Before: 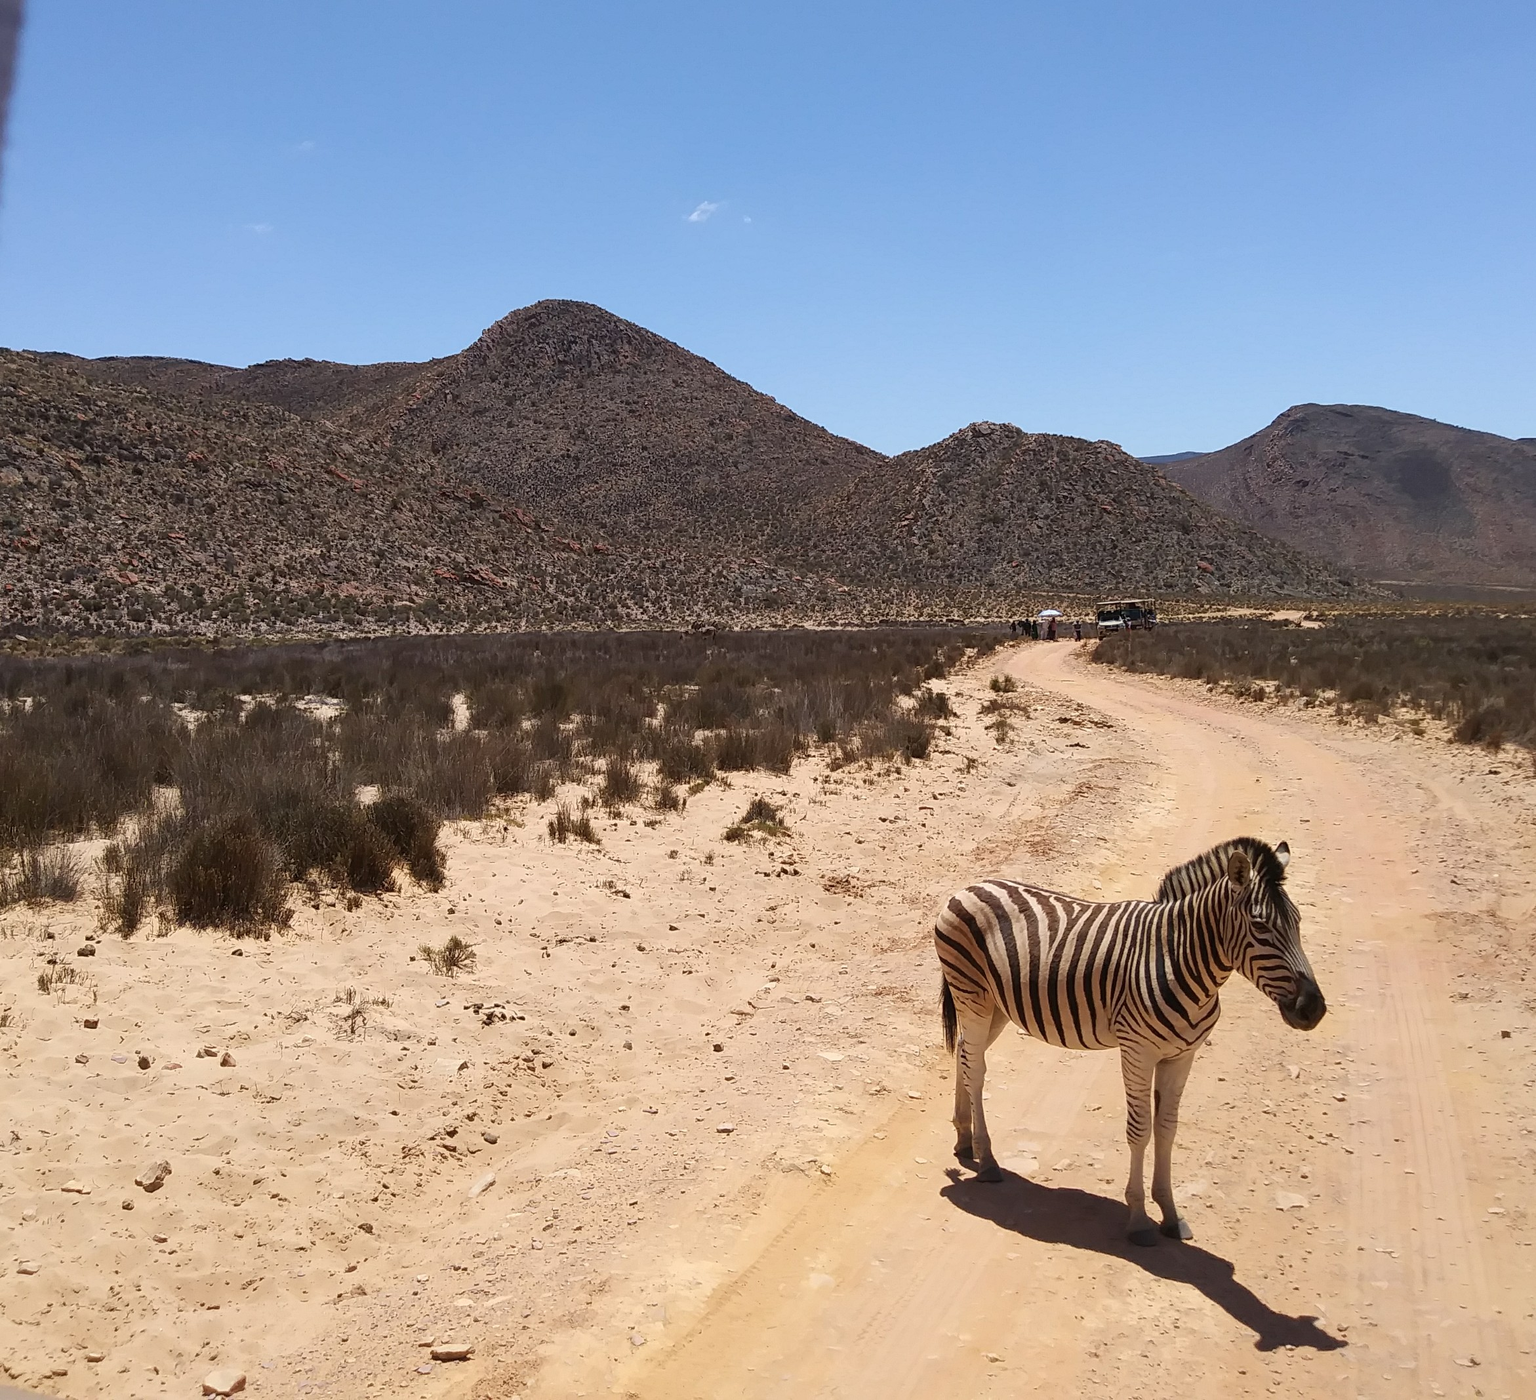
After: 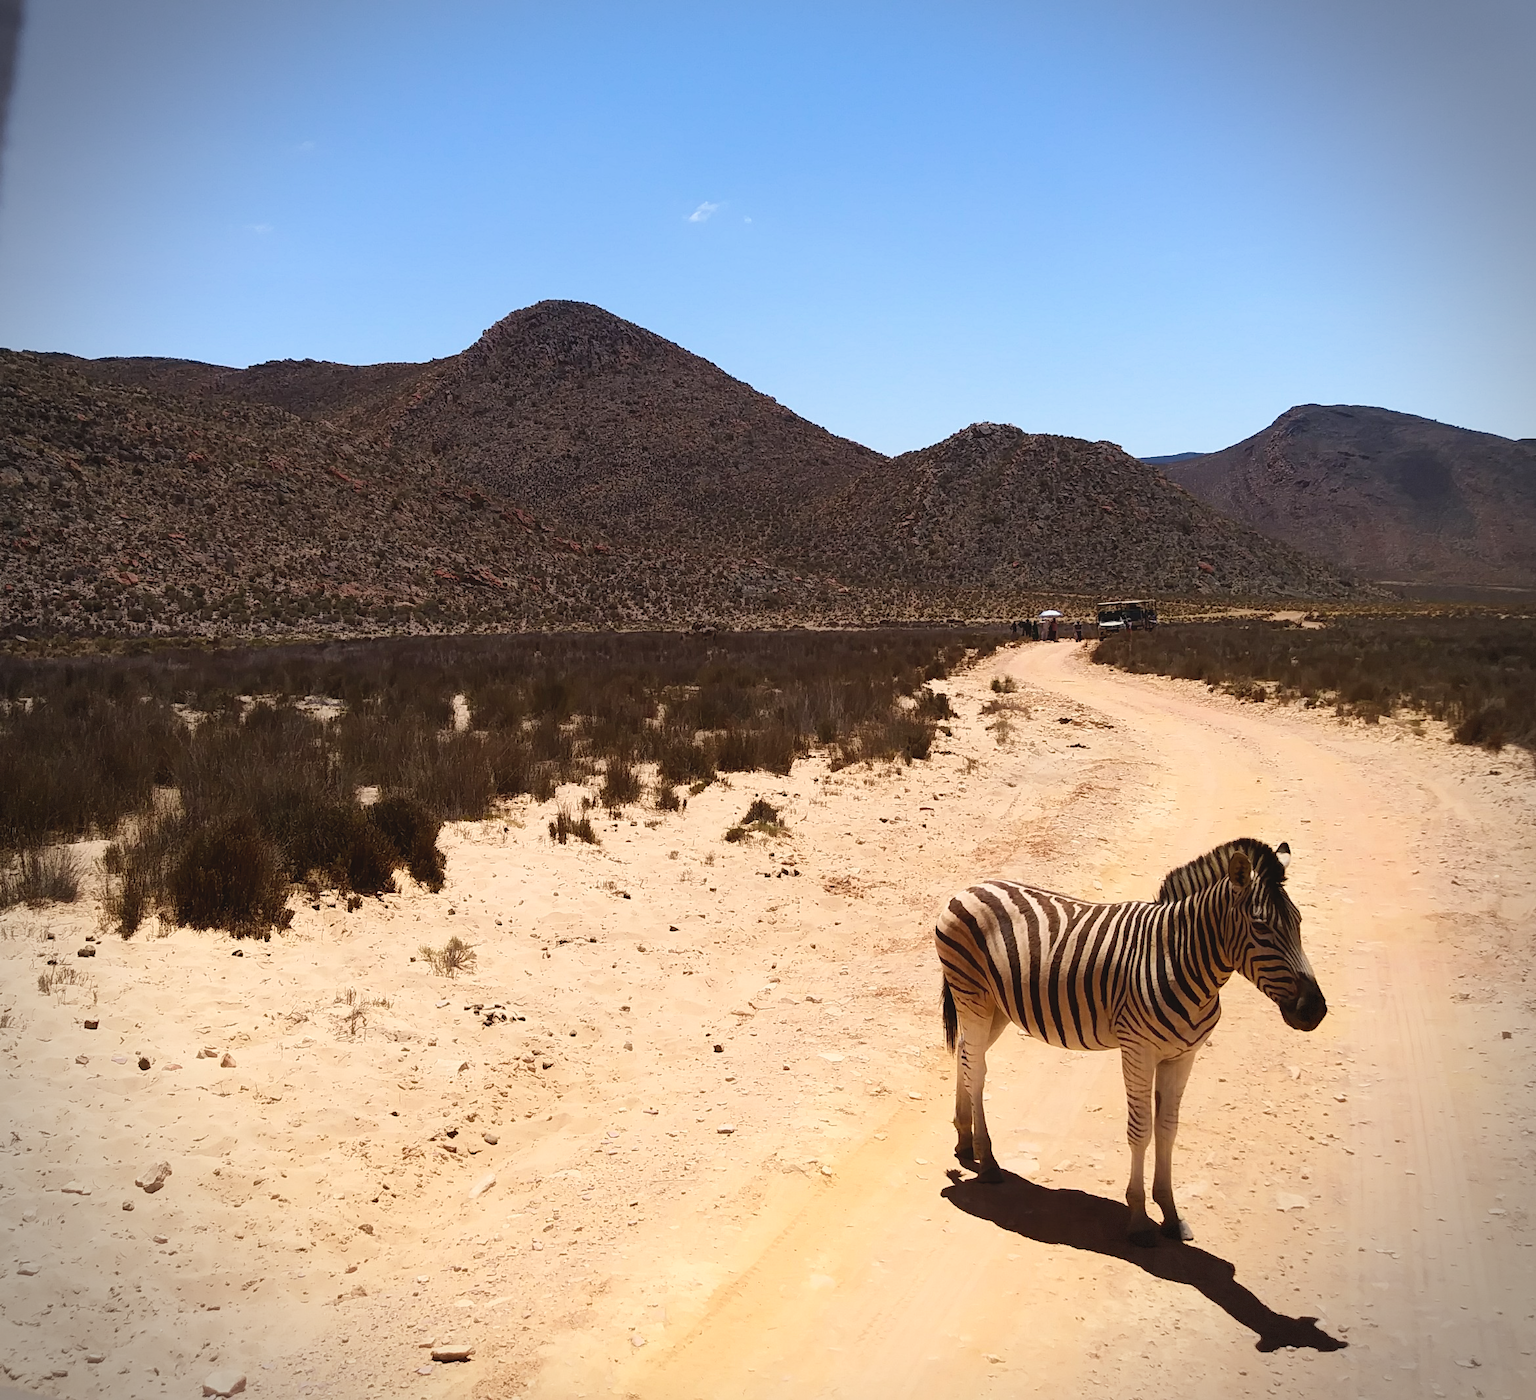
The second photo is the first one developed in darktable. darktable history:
contrast equalizer: octaves 7, y [[0.6 ×6], [0.55 ×6], [0 ×6], [0 ×6], [0 ×6]], mix -1
vignetting: dithering 8-bit output, unbound false
tone curve: curves: ch0 [(0, 0) (0.003, 0.023) (0.011, 0.024) (0.025, 0.028) (0.044, 0.035) (0.069, 0.043) (0.1, 0.052) (0.136, 0.063) (0.177, 0.094) (0.224, 0.145) (0.277, 0.209) (0.335, 0.281) (0.399, 0.364) (0.468, 0.453) (0.543, 0.553) (0.623, 0.66) (0.709, 0.767) (0.801, 0.88) (0.898, 0.968) (1, 1)], preserve colors none
